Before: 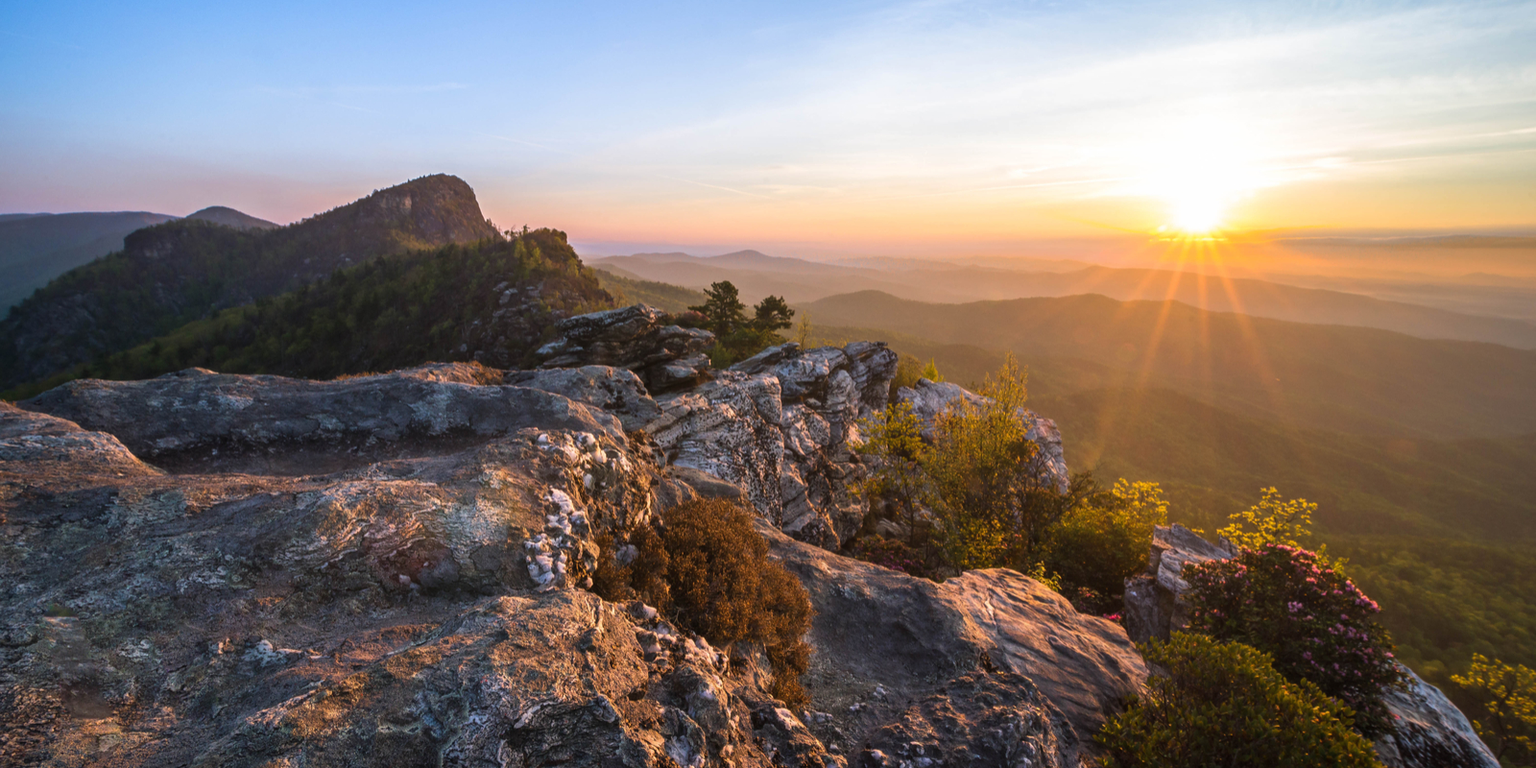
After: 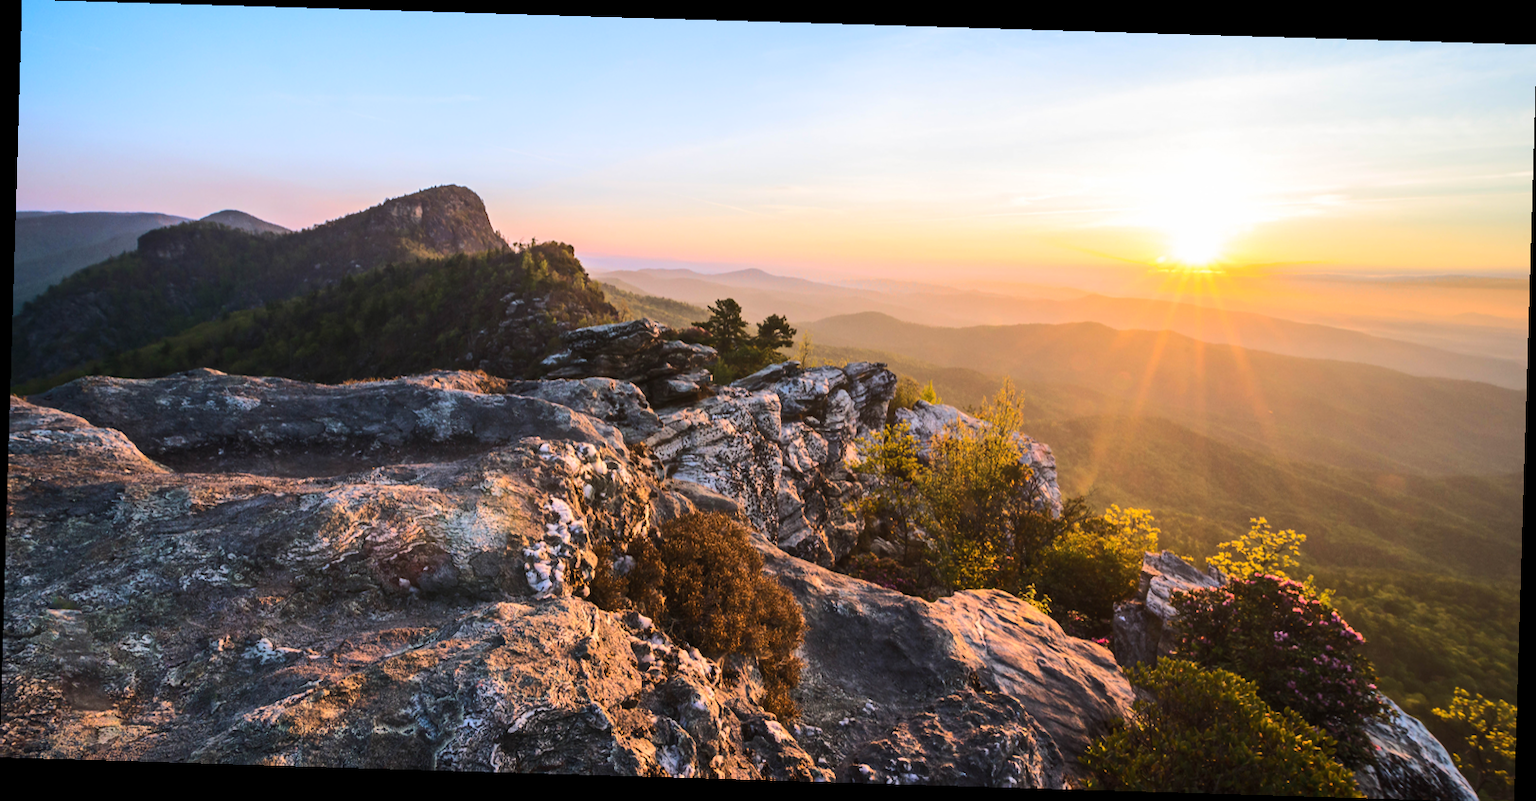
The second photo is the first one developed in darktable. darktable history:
rotate and perspective: rotation 1.72°, automatic cropping off
rgb curve: curves: ch0 [(0, 0) (0.284, 0.292) (0.505, 0.644) (1, 1)]; ch1 [(0, 0) (0.284, 0.292) (0.505, 0.644) (1, 1)]; ch2 [(0, 0) (0.284, 0.292) (0.505, 0.644) (1, 1)], compensate middle gray true
exposure: compensate highlight preservation false
